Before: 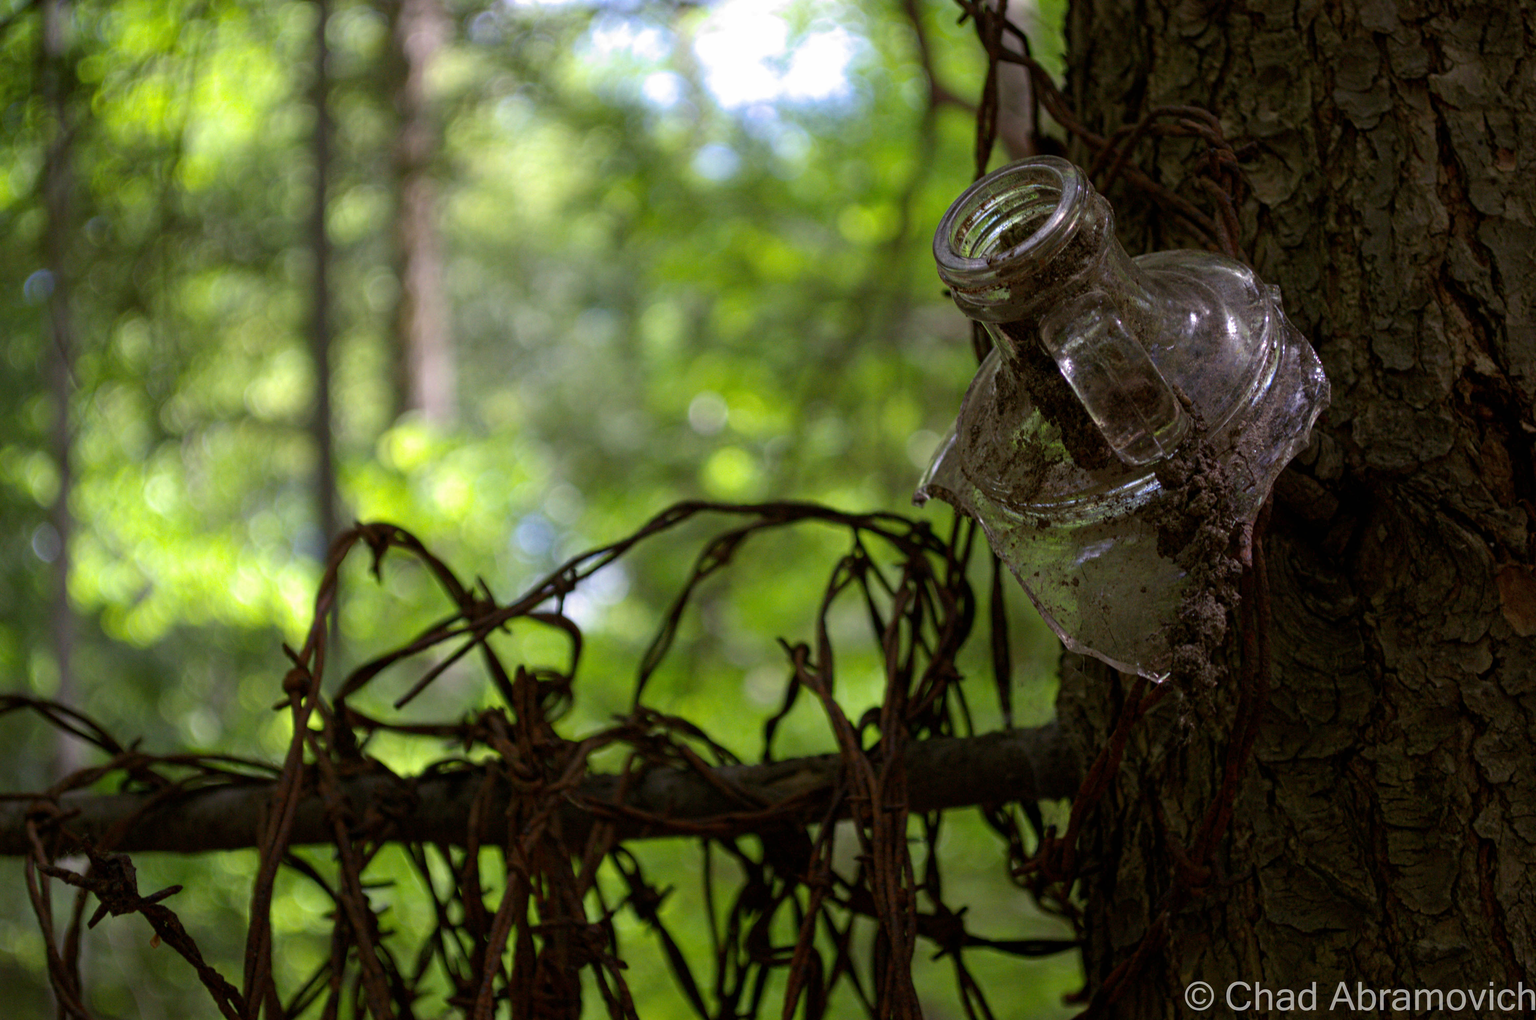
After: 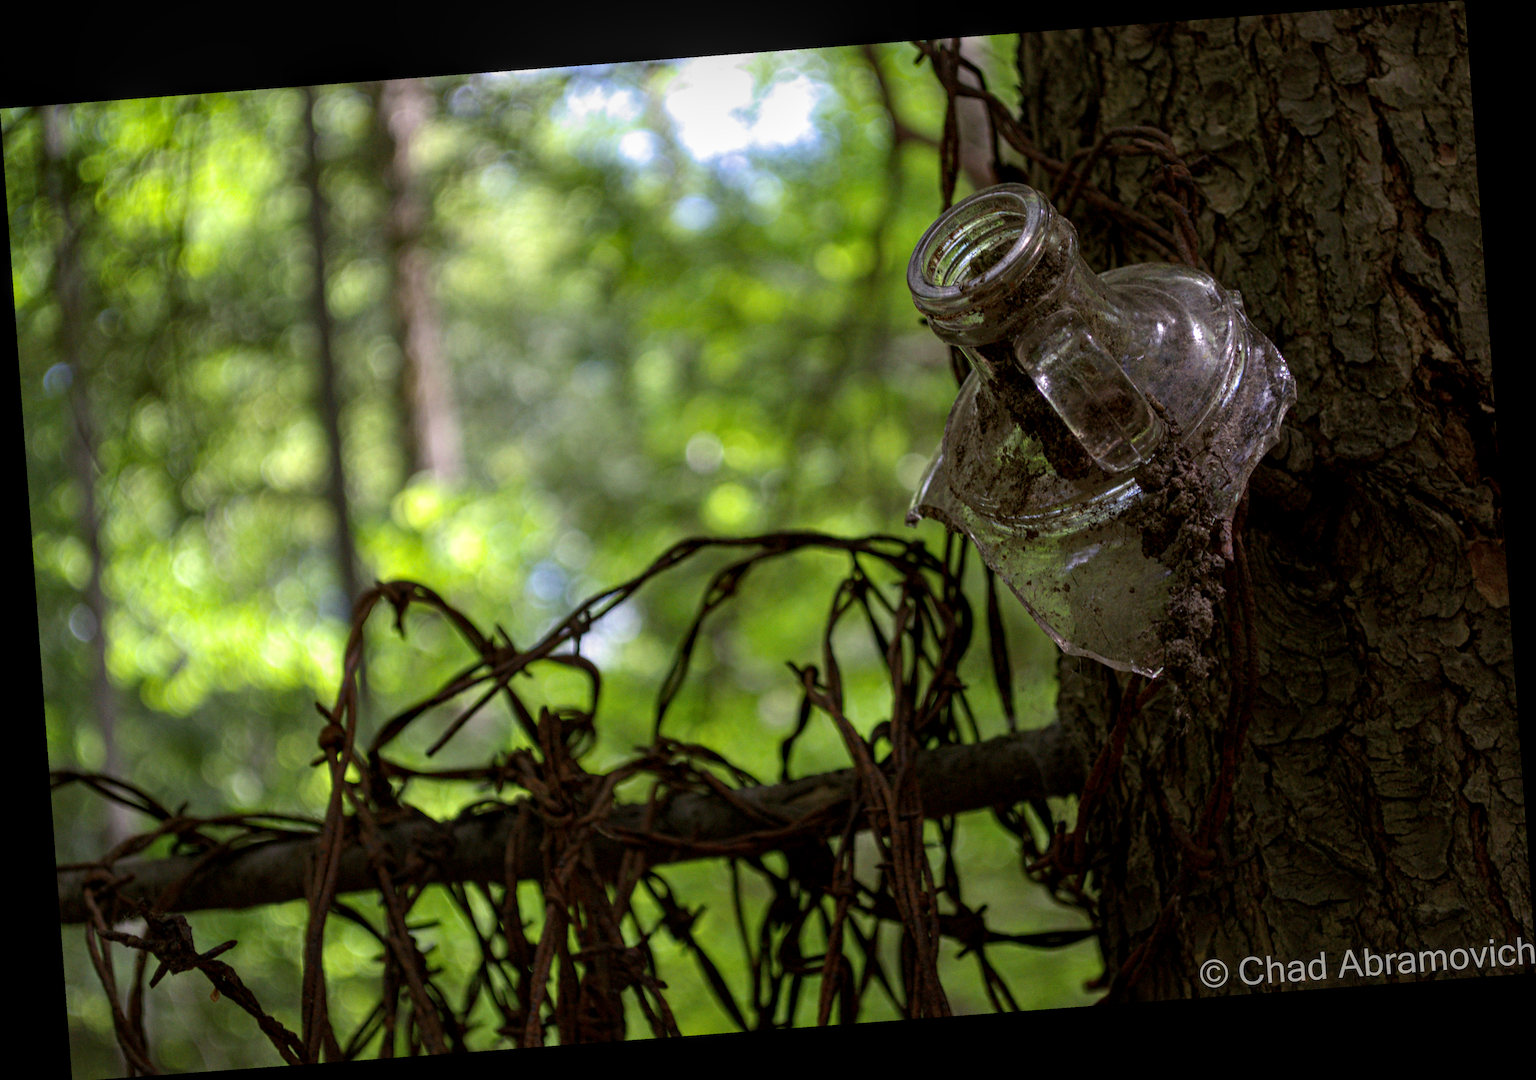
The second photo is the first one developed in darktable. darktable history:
rotate and perspective: rotation -4.25°, automatic cropping off
local contrast: on, module defaults
